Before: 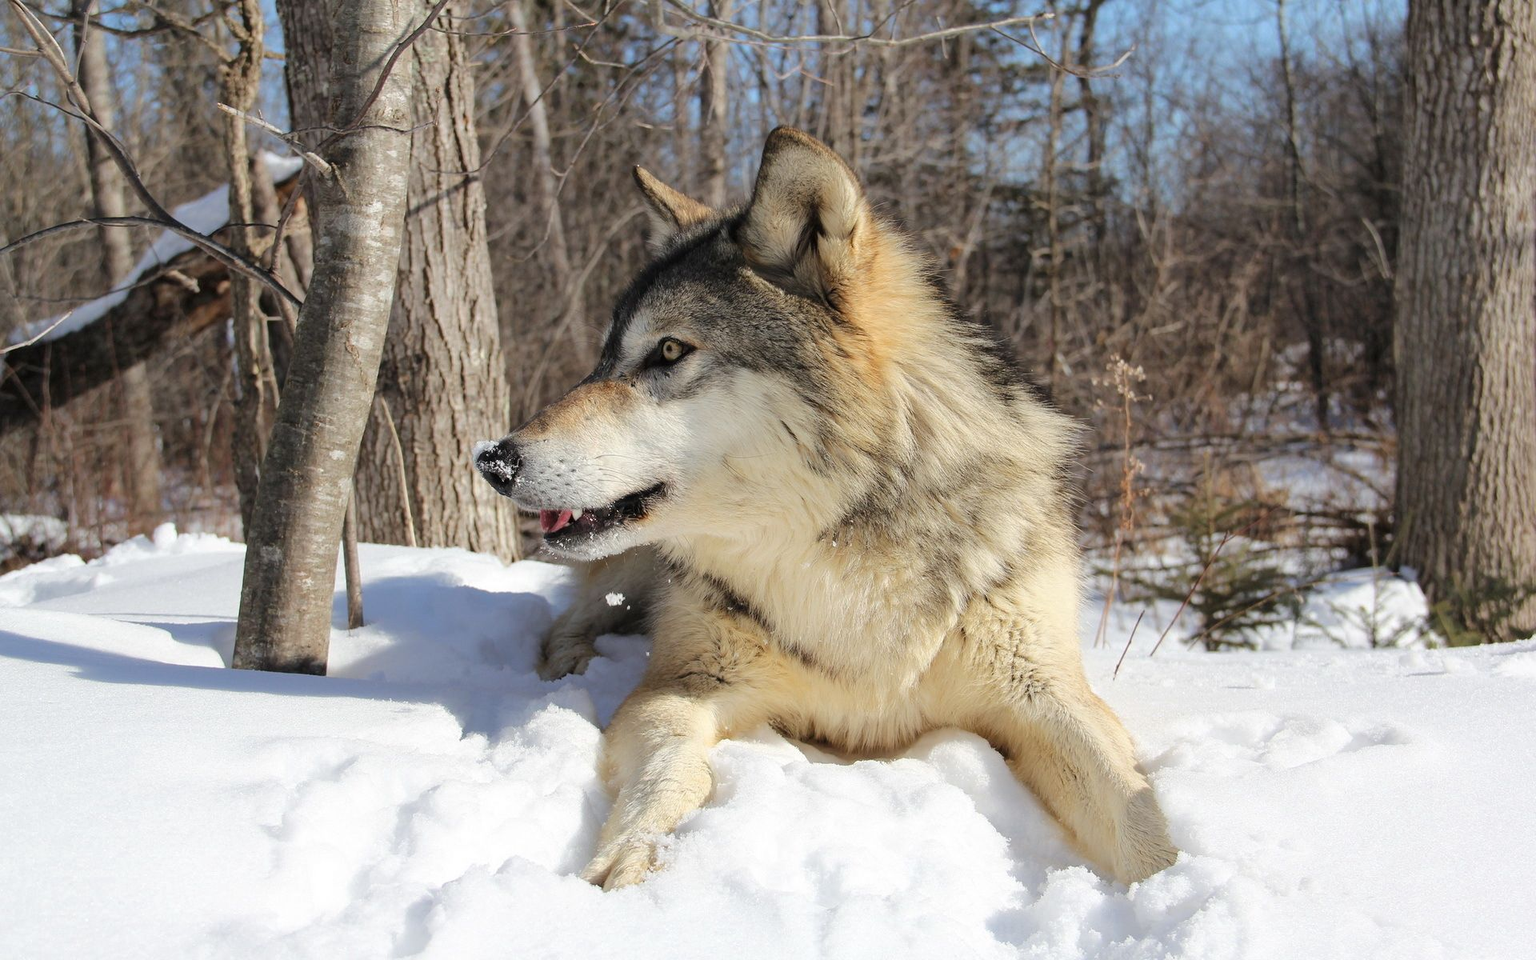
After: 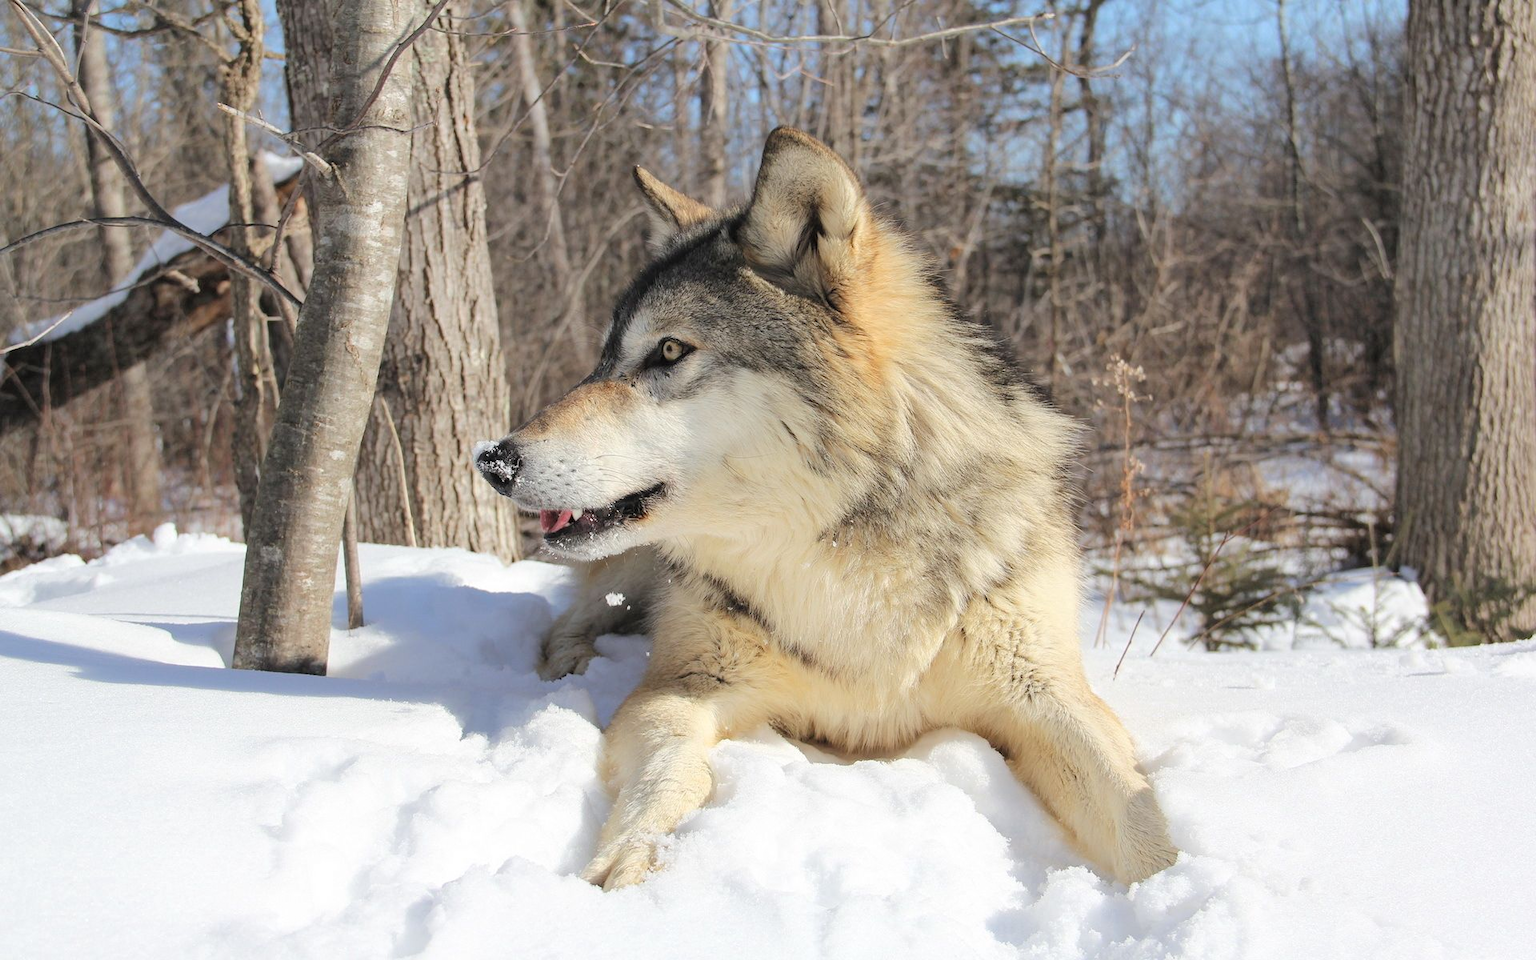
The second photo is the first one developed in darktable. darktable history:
contrast brightness saturation: brightness 0.12
